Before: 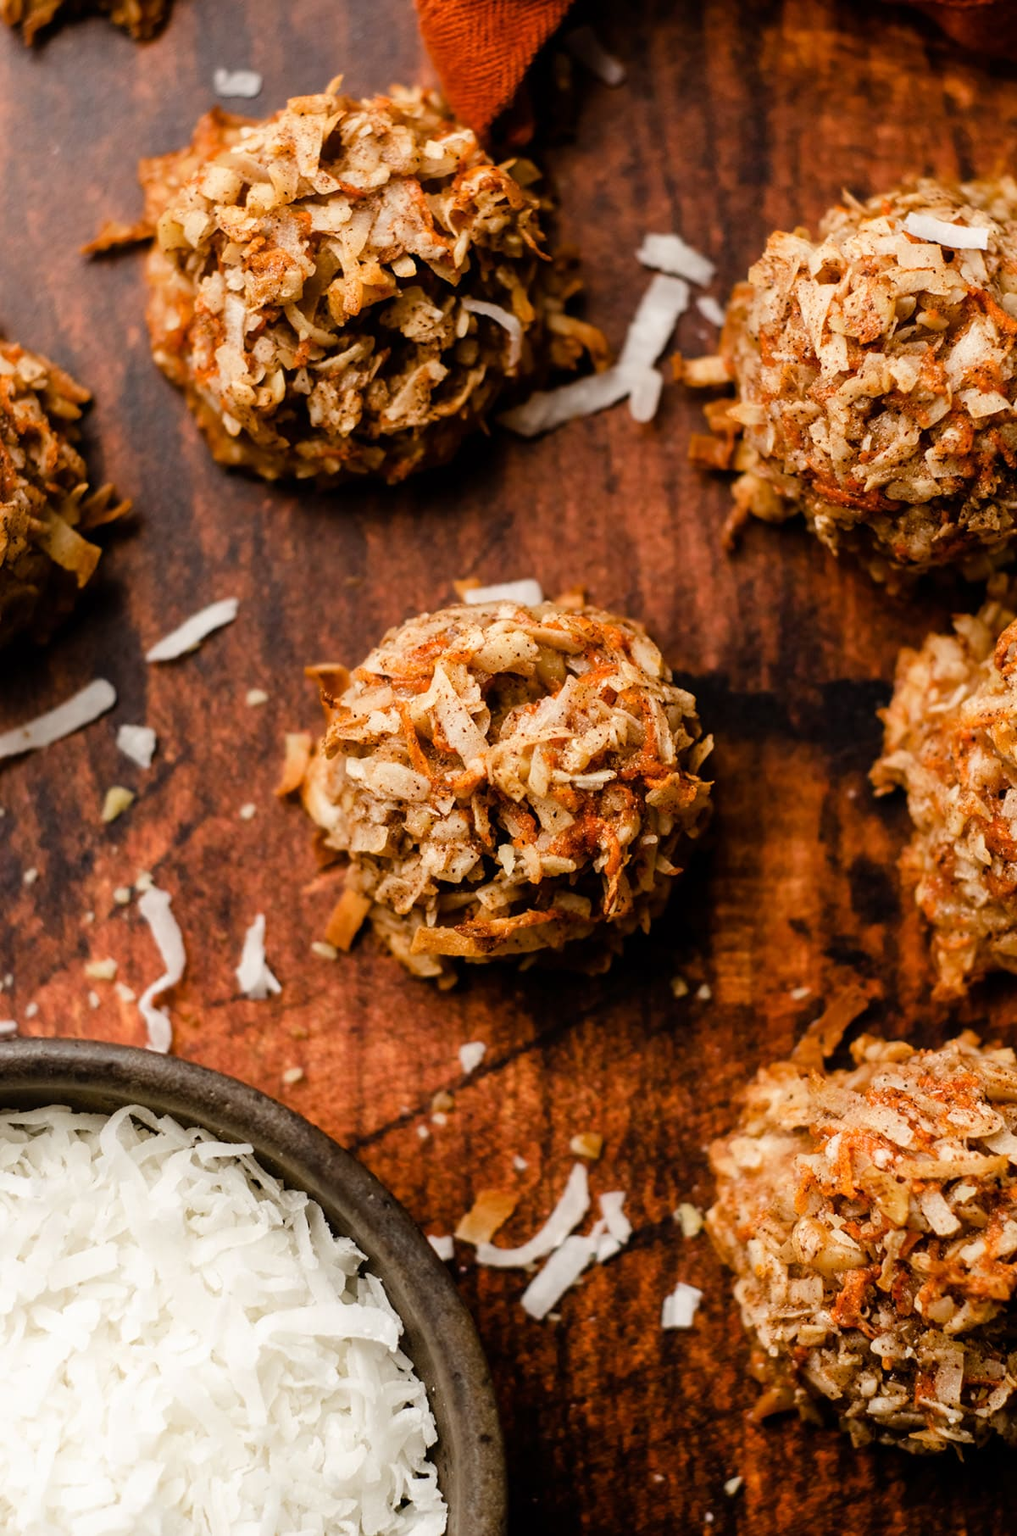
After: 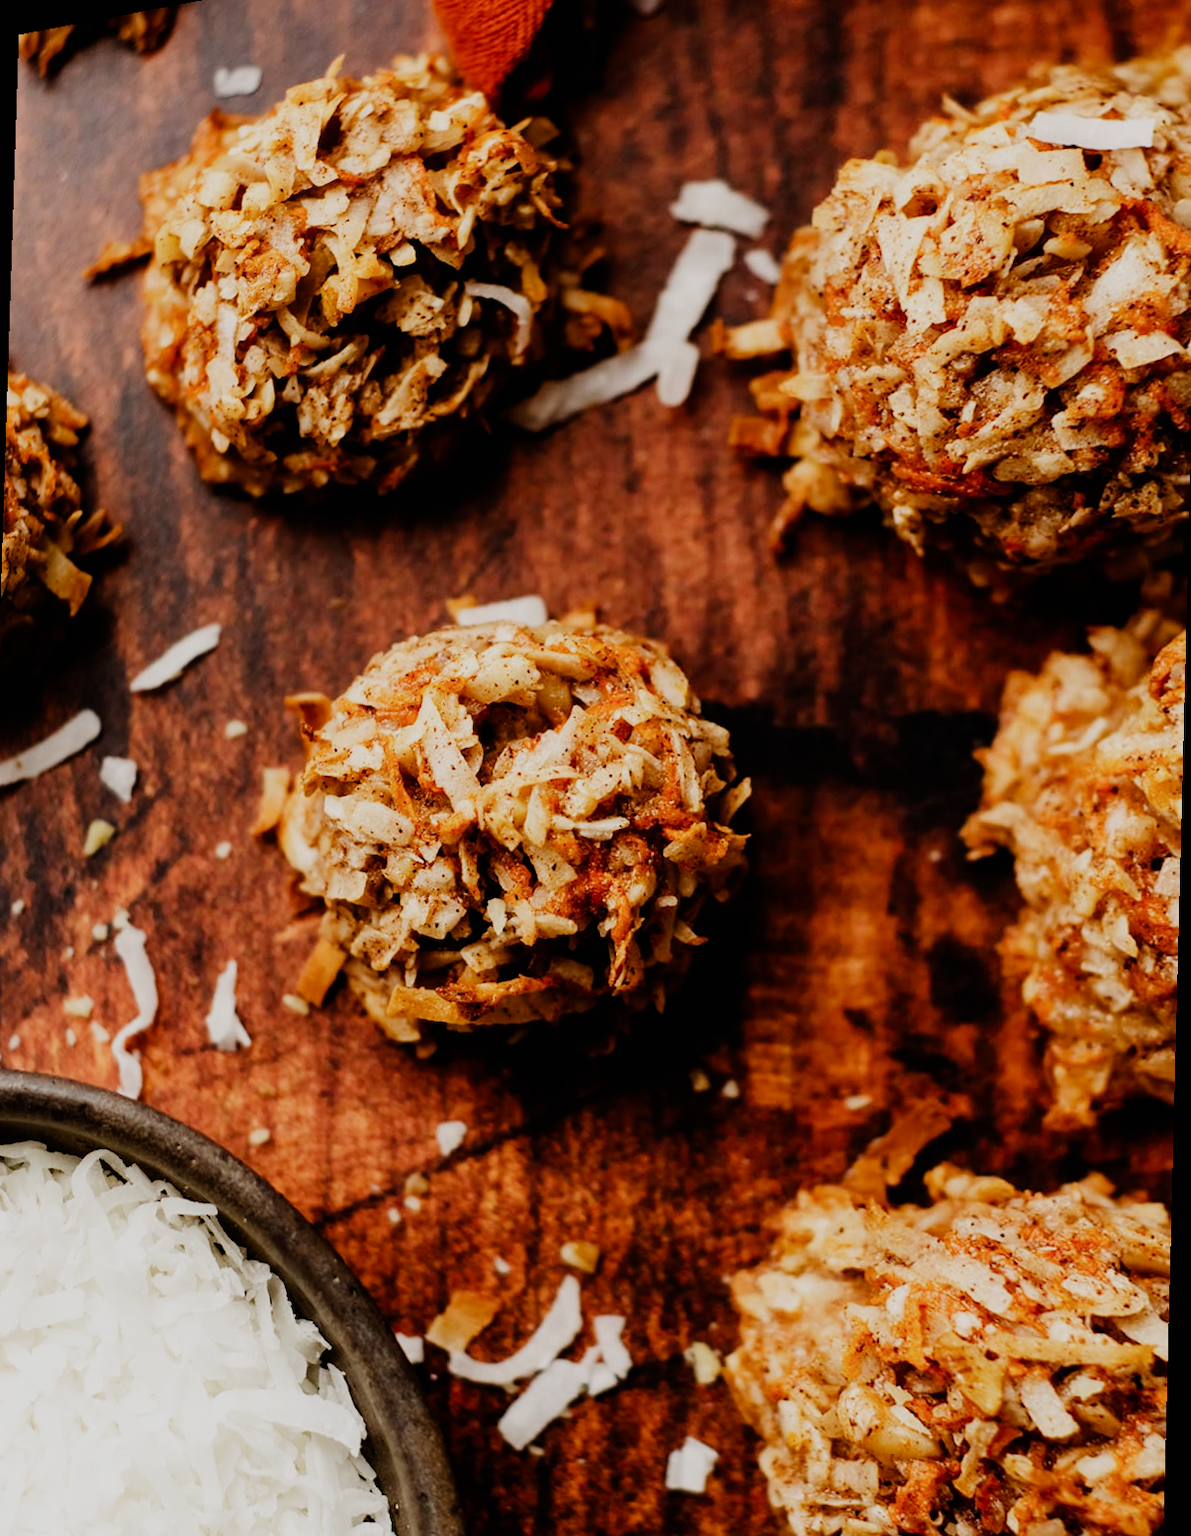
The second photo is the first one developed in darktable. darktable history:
sigmoid: skew -0.2, preserve hue 0%, red attenuation 0.1, red rotation 0.035, green attenuation 0.1, green rotation -0.017, blue attenuation 0.15, blue rotation -0.052, base primaries Rec2020
rotate and perspective: rotation 1.69°, lens shift (vertical) -0.023, lens shift (horizontal) -0.291, crop left 0.025, crop right 0.988, crop top 0.092, crop bottom 0.842
